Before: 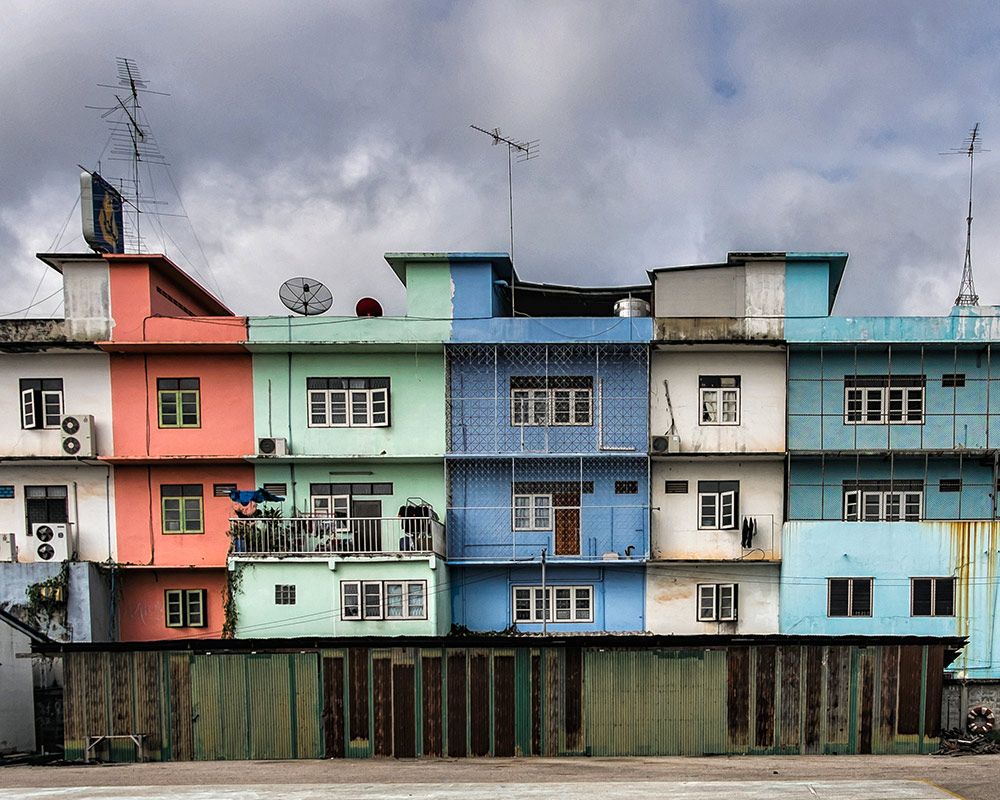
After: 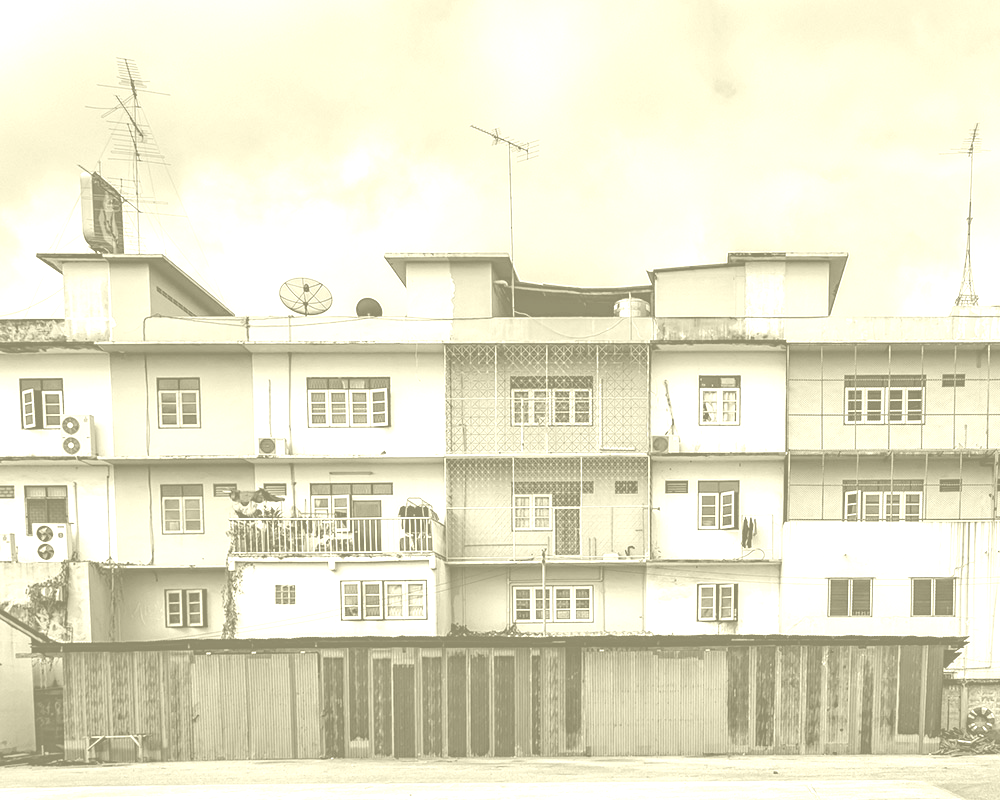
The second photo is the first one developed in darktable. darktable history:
colorize: hue 43.2°, saturation 40%, version 1
exposure: exposure 1.15 EV, compensate highlight preservation false
